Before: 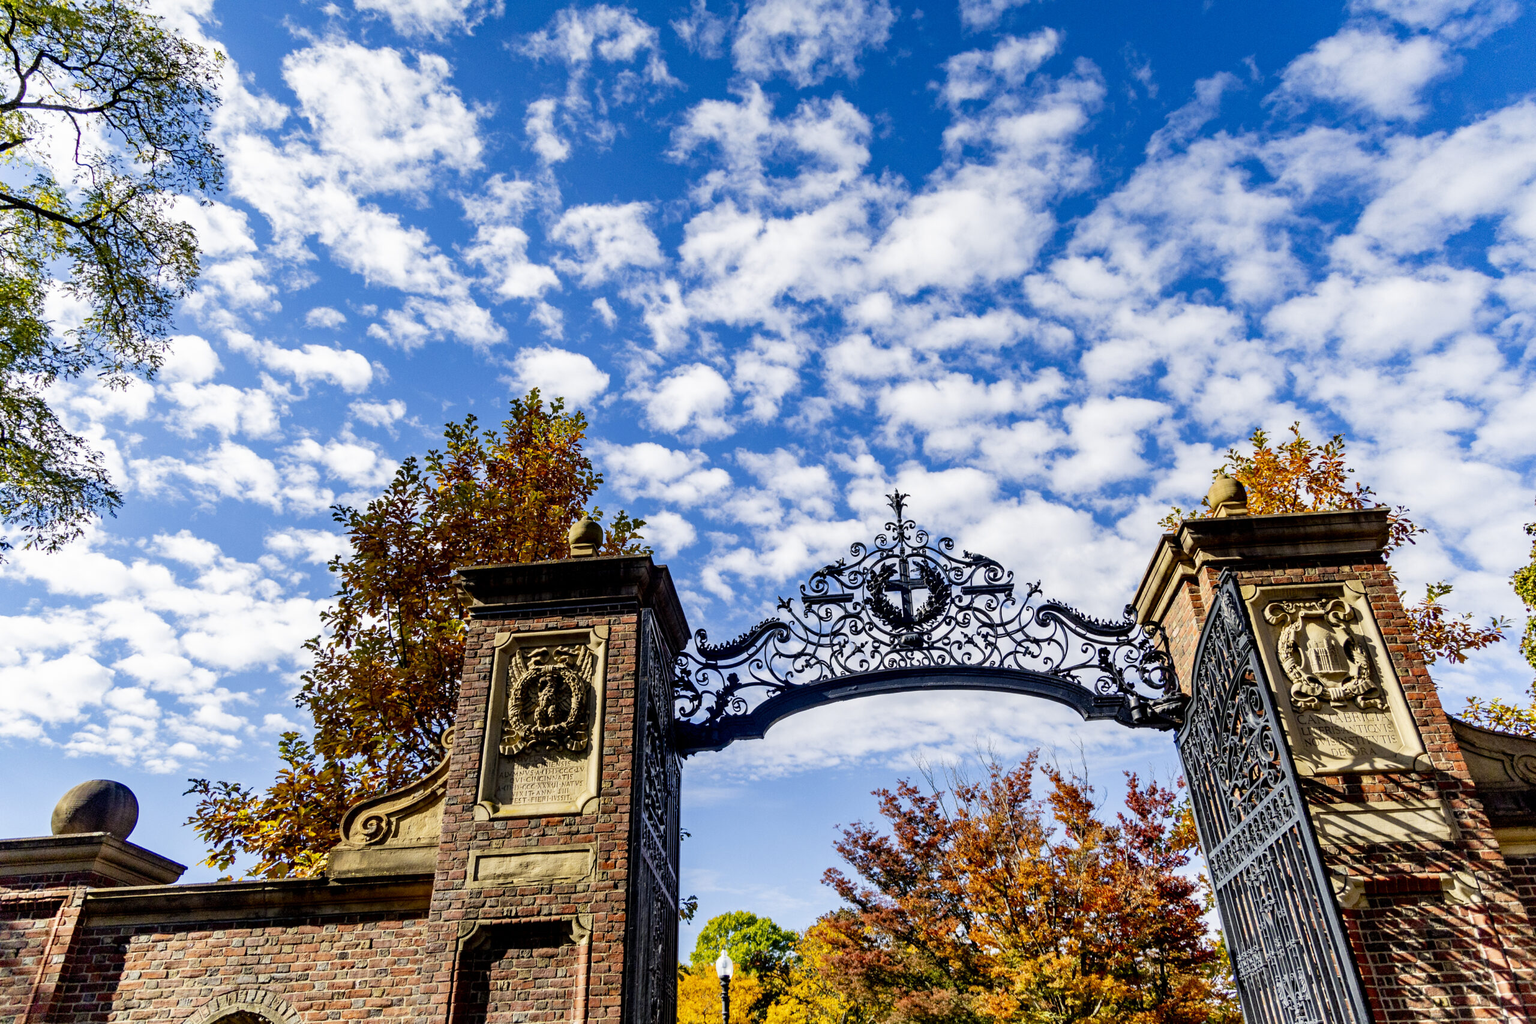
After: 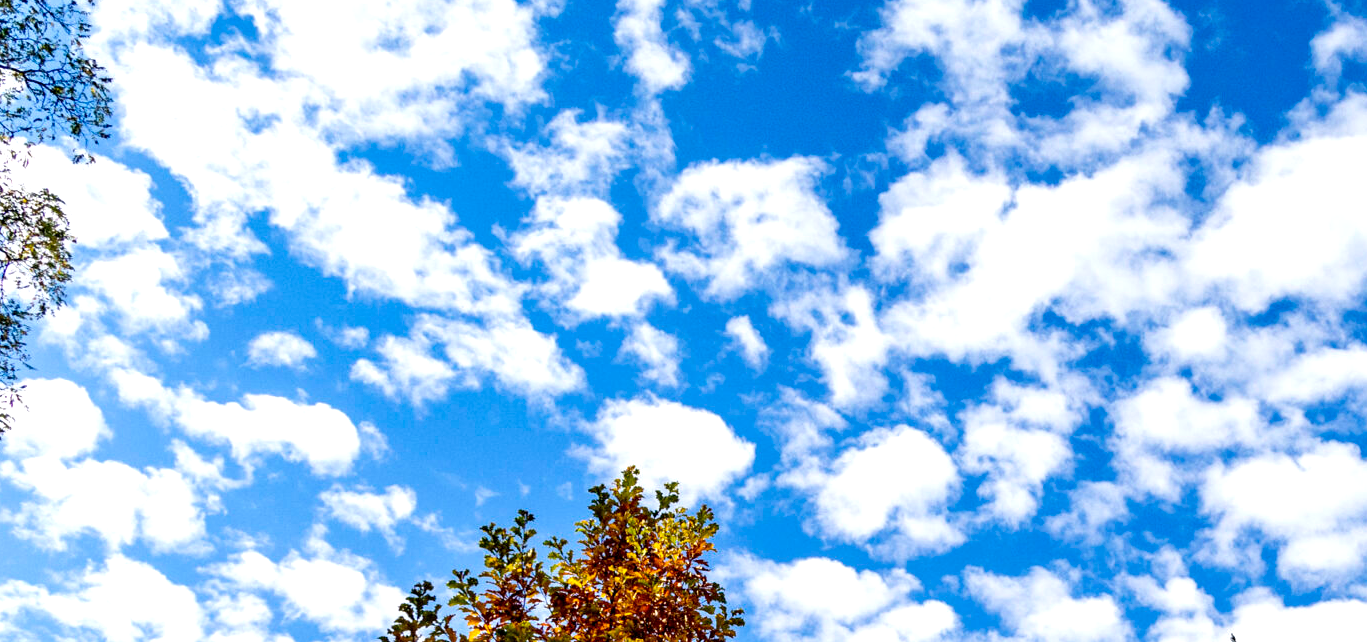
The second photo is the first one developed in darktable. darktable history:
exposure: black level correction 0.001, exposure 0.498 EV, compensate highlight preservation false
crop: left 10.22%, top 10.566%, right 36.352%, bottom 51.822%
